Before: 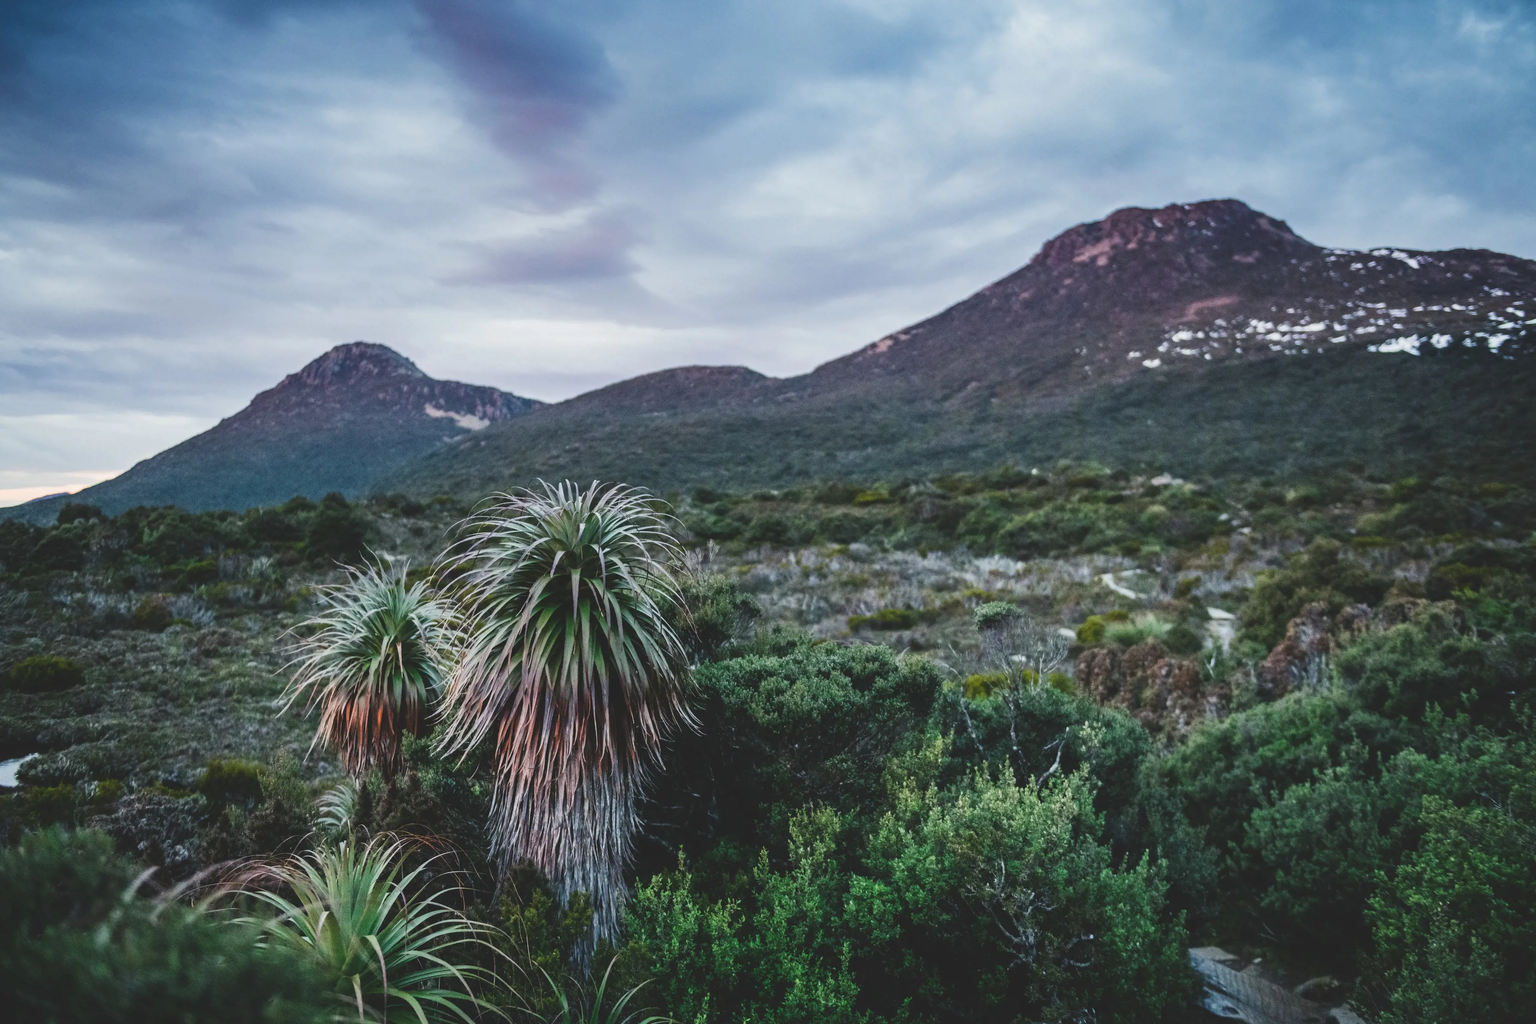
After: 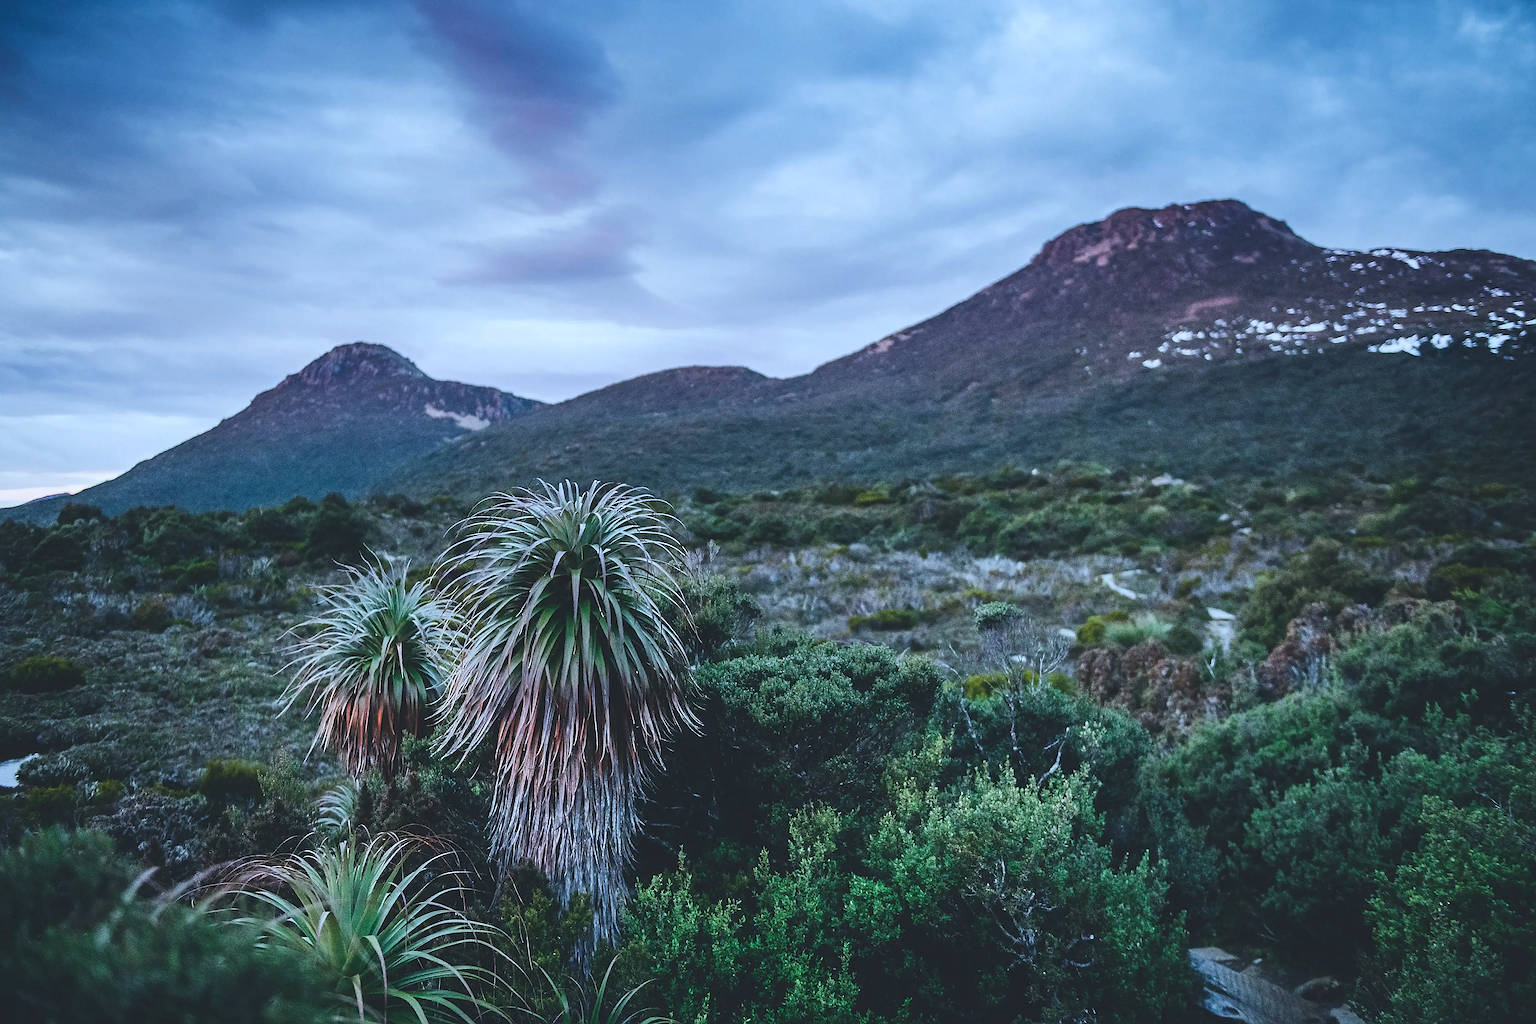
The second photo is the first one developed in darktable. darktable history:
sharpen: radius 1.382, amount 1.264, threshold 0.794
tone equalizer: mask exposure compensation -0.51 EV
color calibration: x 0.38, y 0.389, temperature 4085.4 K
